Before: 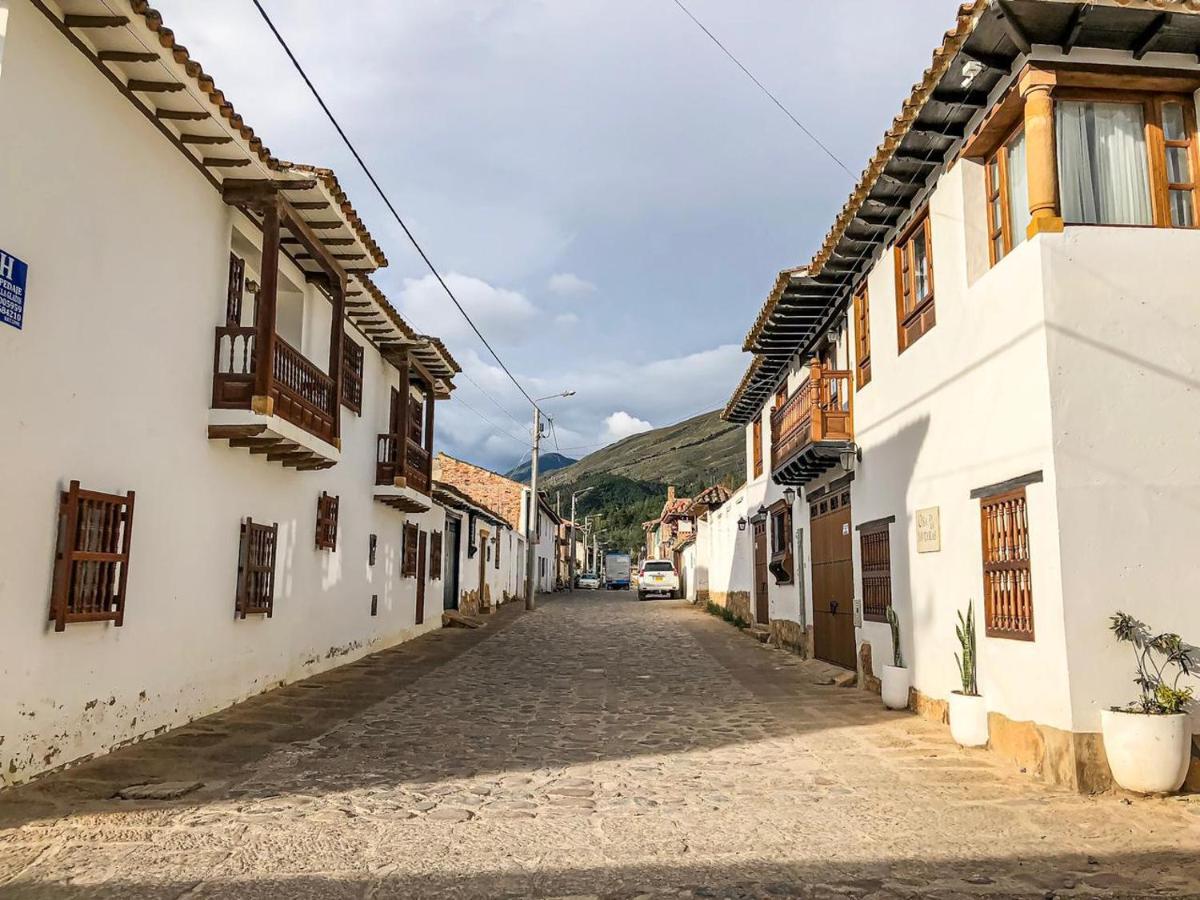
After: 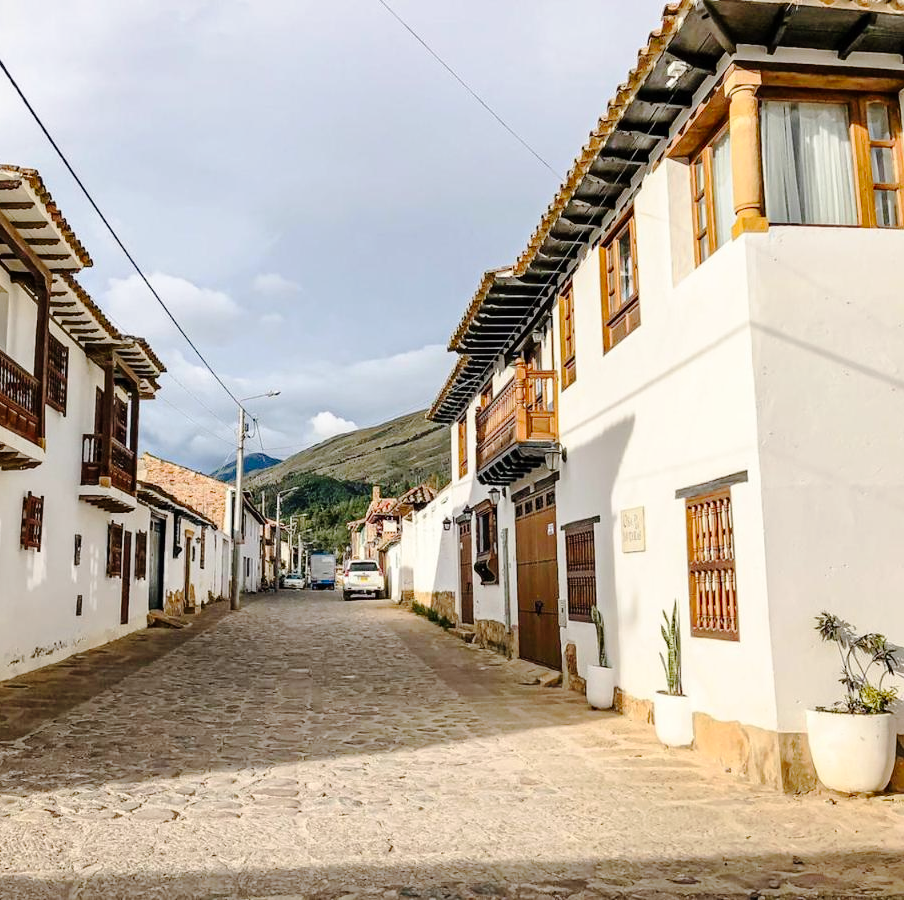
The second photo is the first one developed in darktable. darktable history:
tone curve: curves: ch0 [(0, 0) (0.003, 0.002) (0.011, 0.008) (0.025, 0.016) (0.044, 0.026) (0.069, 0.04) (0.1, 0.061) (0.136, 0.104) (0.177, 0.15) (0.224, 0.22) (0.277, 0.307) (0.335, 0.399) (0.399, 0.492) (0.468, 0.575) (0.543, 0.638) (0.623, 0.701) (0.709, 0.778) (0.801, 0.85) (0.898, 0.934) (1, 1)], preserve colors none
crop and rotate: left 24.63%
